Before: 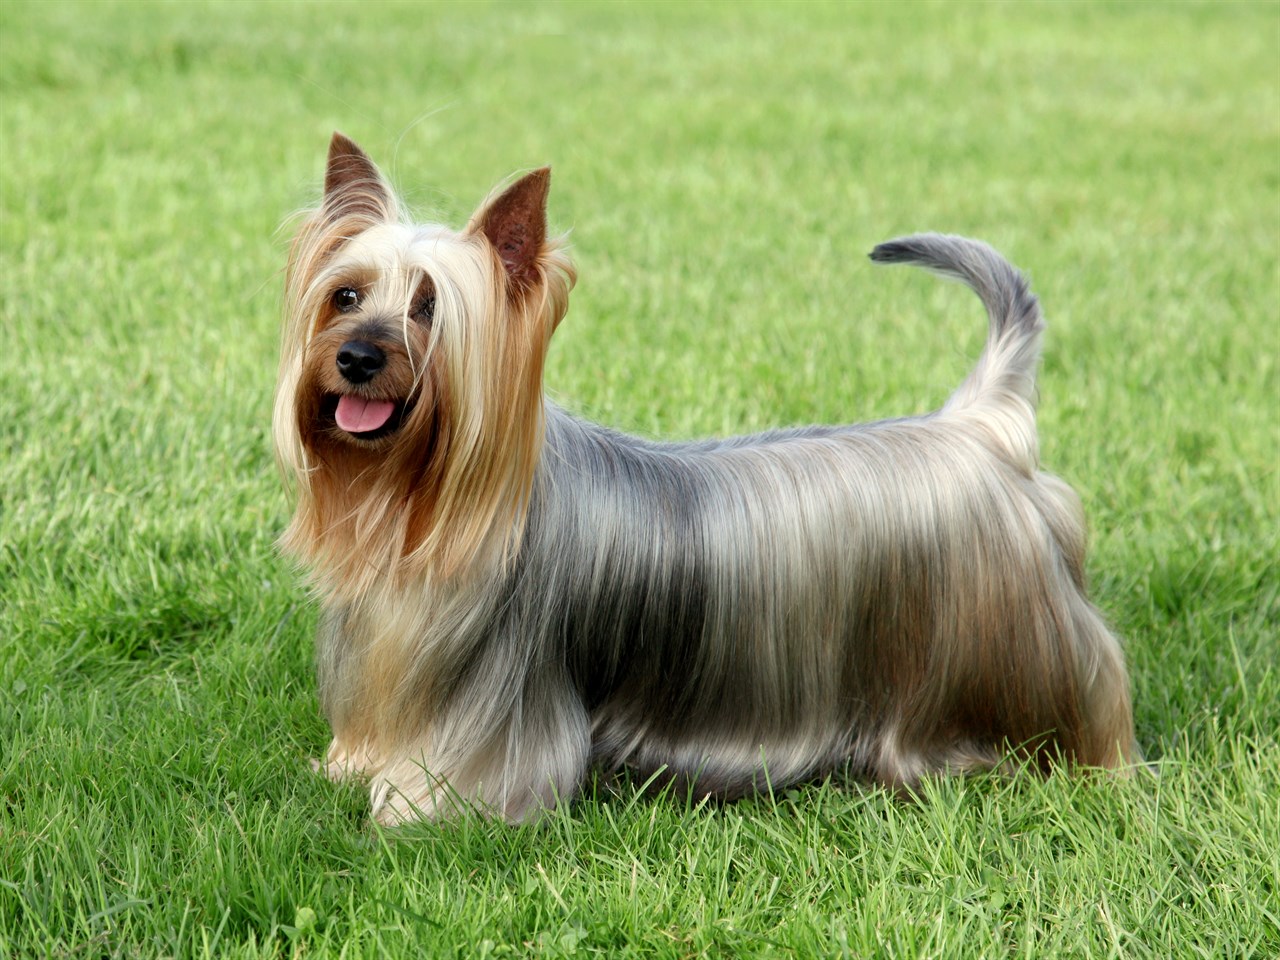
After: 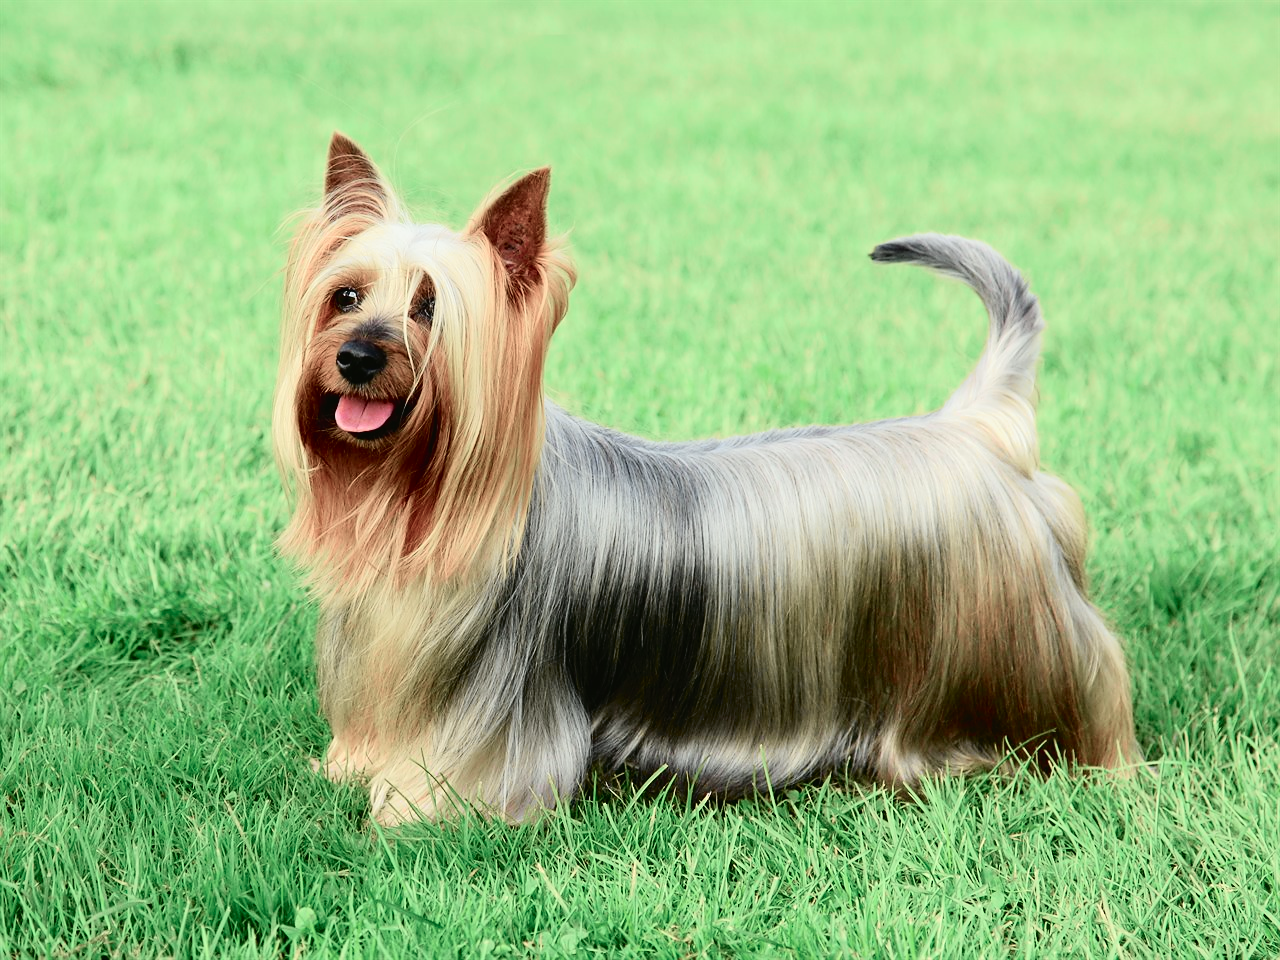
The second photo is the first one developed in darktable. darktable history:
tone curve: curves: ch0 [(0, 0.023) (0.113, 0.081) (0.204, 0.197) (0.498, 0.608) (0.709, 0.819) (0.984, 0.961)]; ch1 [(0, 0) (0.172, 0.123) (0.317, 0.272) (0.414, 0.382) (0.476, 0.479) (0.505, 0.501) (0.528, 0.54) (0.618, 0.647) (0.709, 0.764) (1, 1)]; ch2 [(0, 0) (0.411, 0.424) (0.492, 0.502) (0.521, 0.521) (0.55, 0.576) (0.686, 0.638) (1, 1)], color space Lab, independent channels, preserve colors none
sharpen: radius 0.97, amount 0.612
